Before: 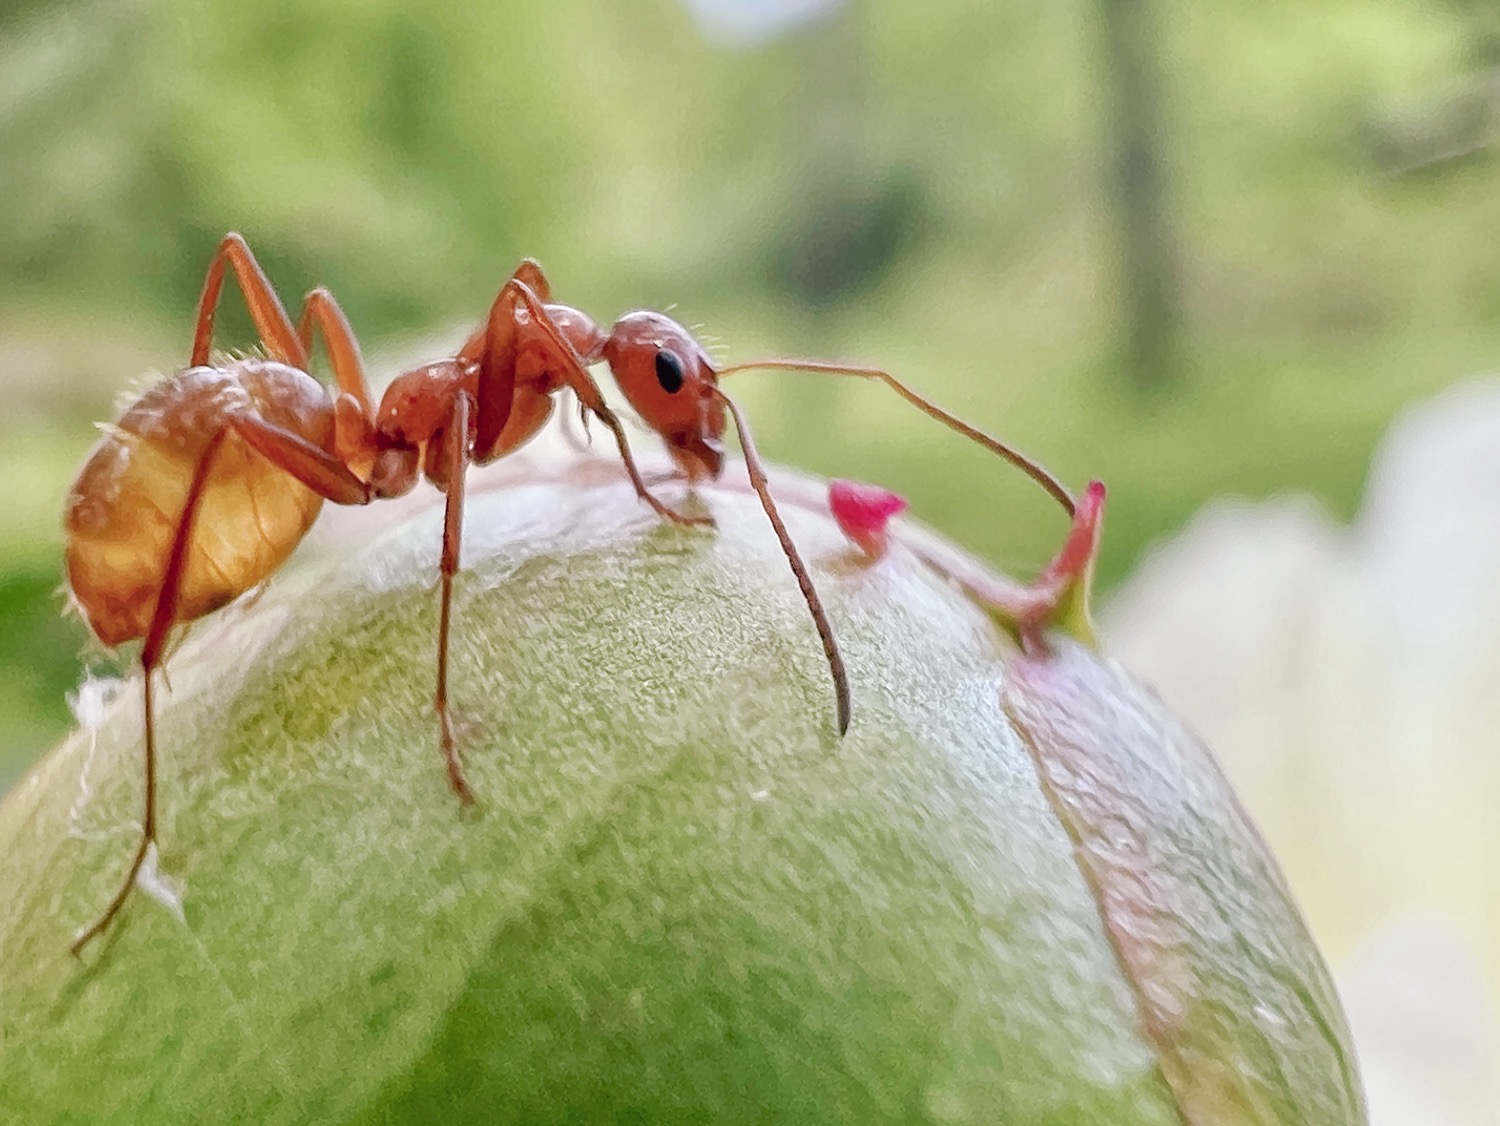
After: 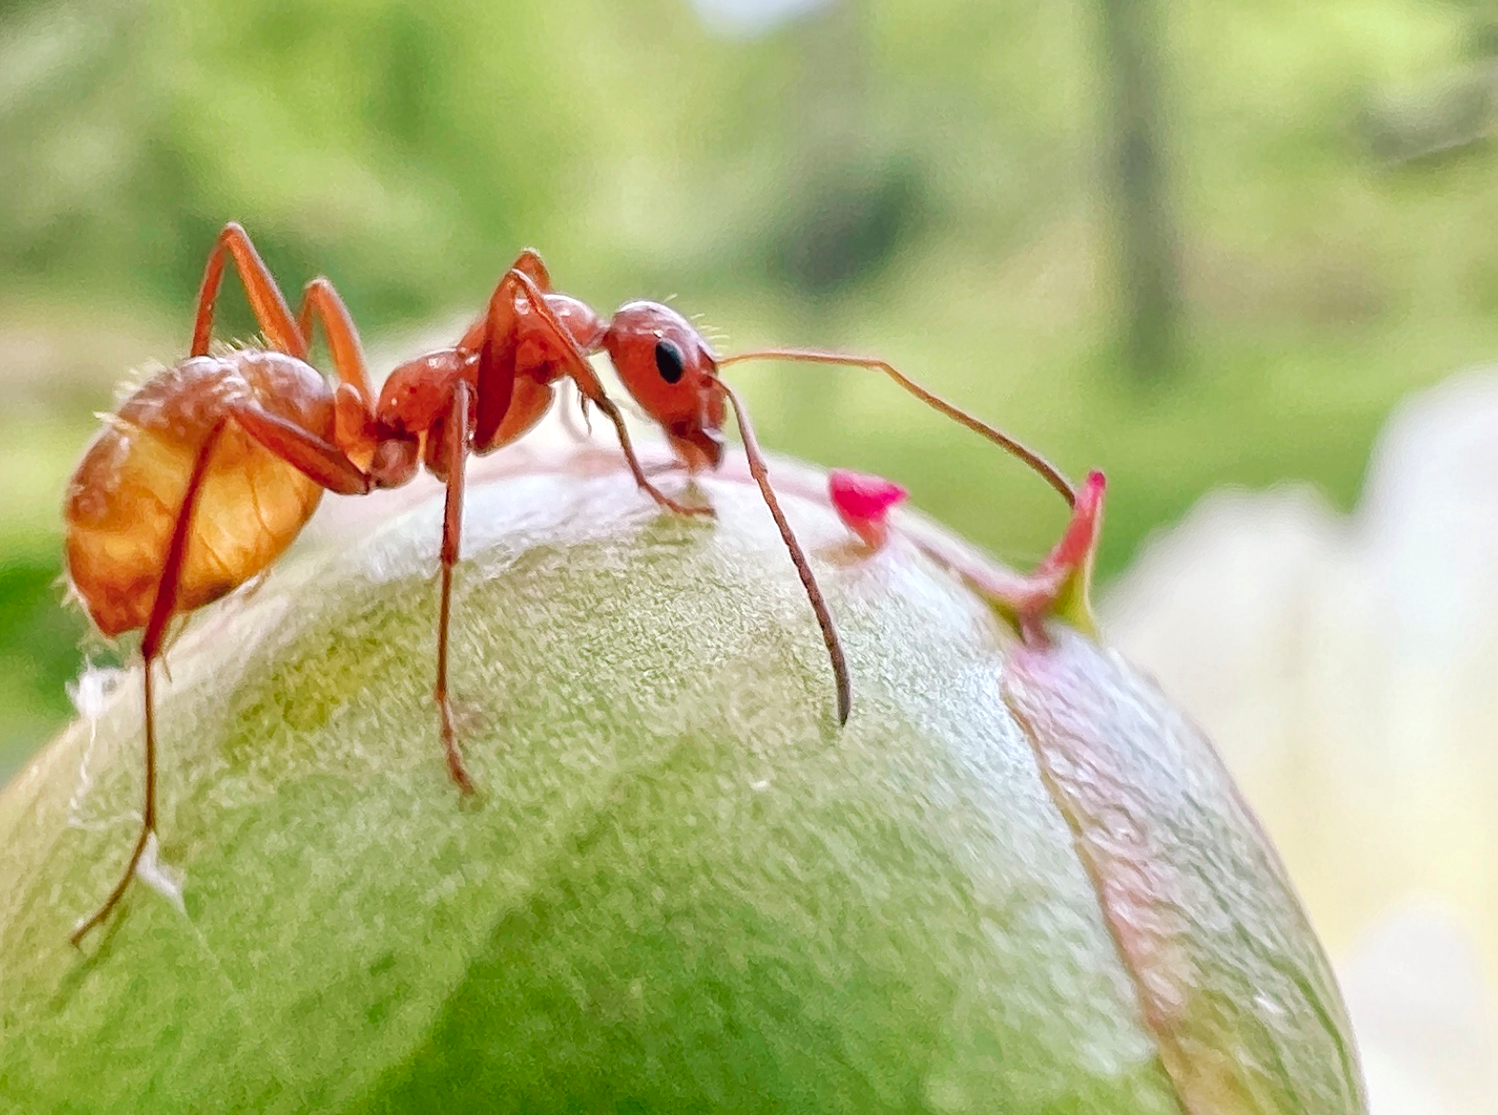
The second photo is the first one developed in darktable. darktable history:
exposure: exposure 0.201 EV, compensate highlight preservation false
crop: top 0.918%, right 0.093%
